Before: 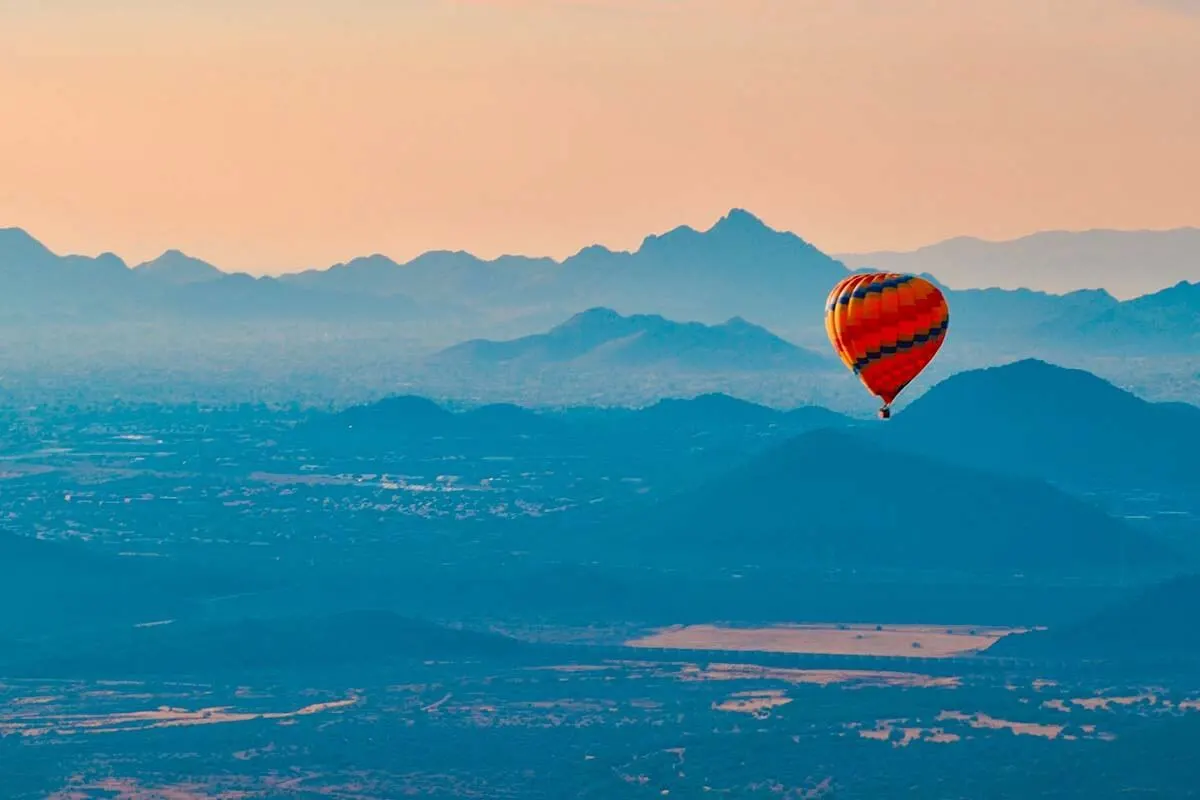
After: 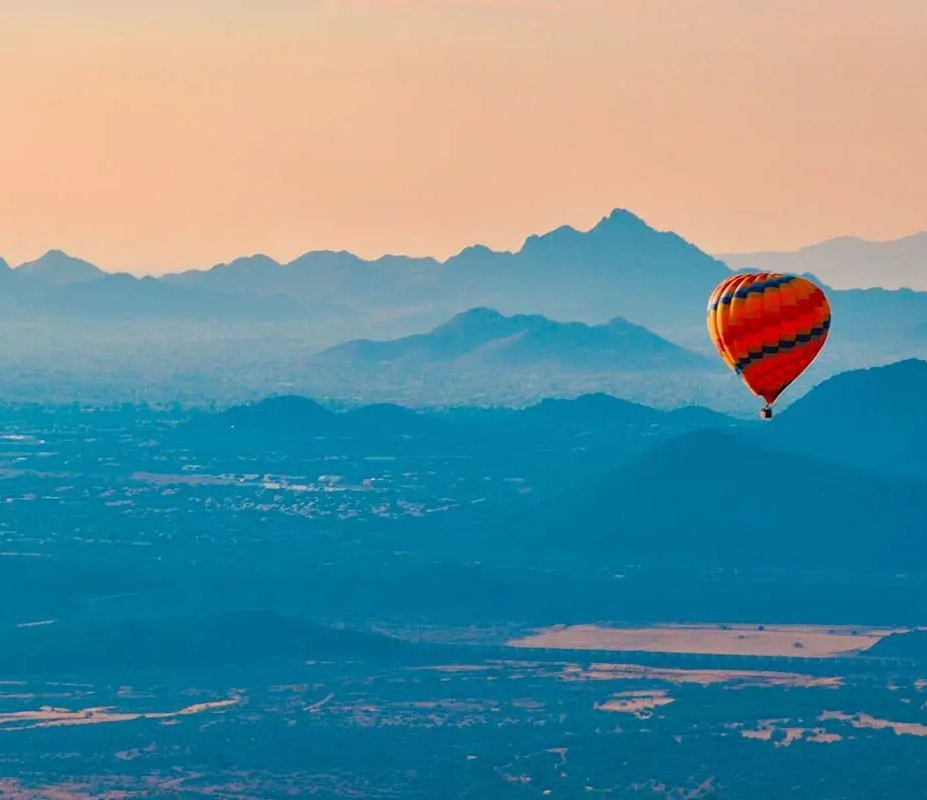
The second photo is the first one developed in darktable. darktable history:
crop: left 9.887%, right 12.833%
